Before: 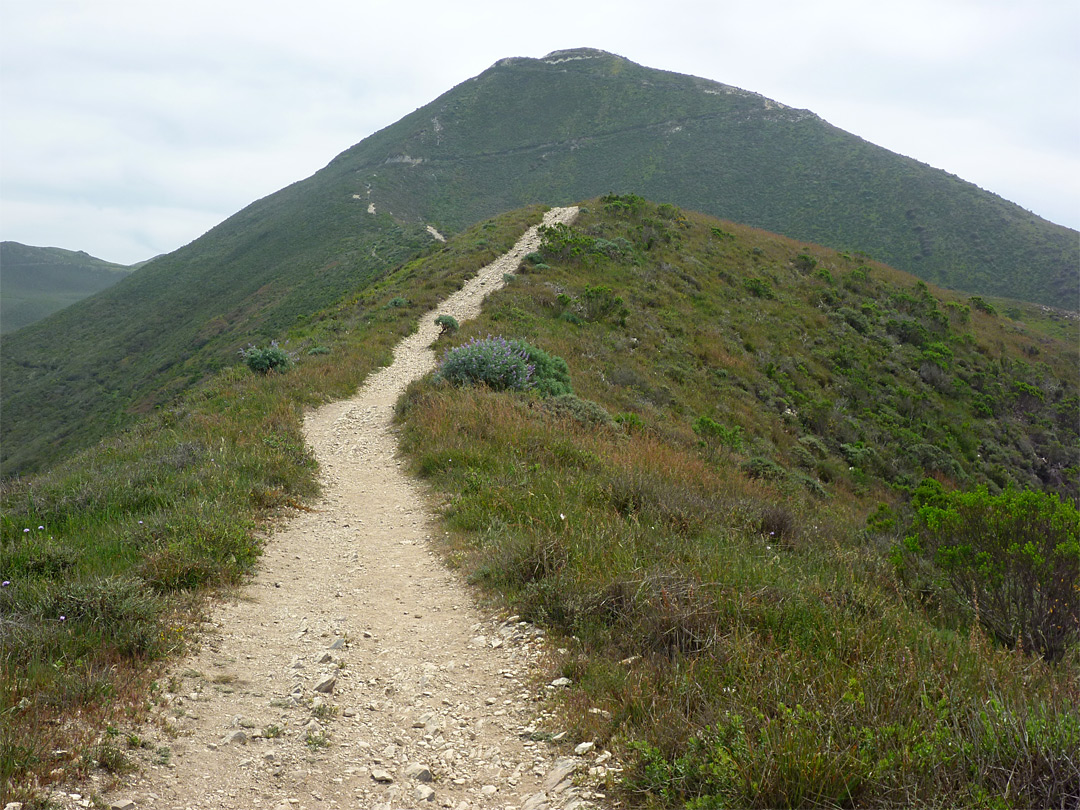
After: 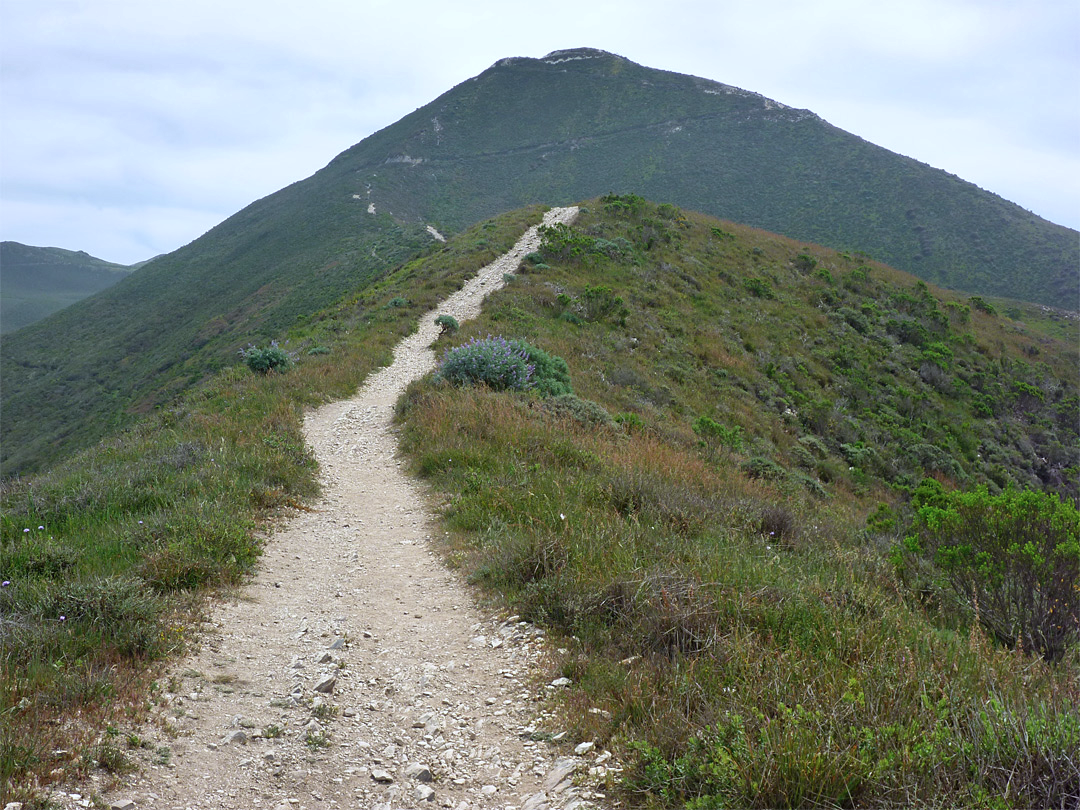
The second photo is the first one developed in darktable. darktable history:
color calibration: gray › normalize channels true, illuminant as shot in camera, x 0.365, y 0.378, temperature 4430.13 K, gamut compression 0.023
shadows and highlights: highlights color adjustment 0.773%, soften with gaussian
